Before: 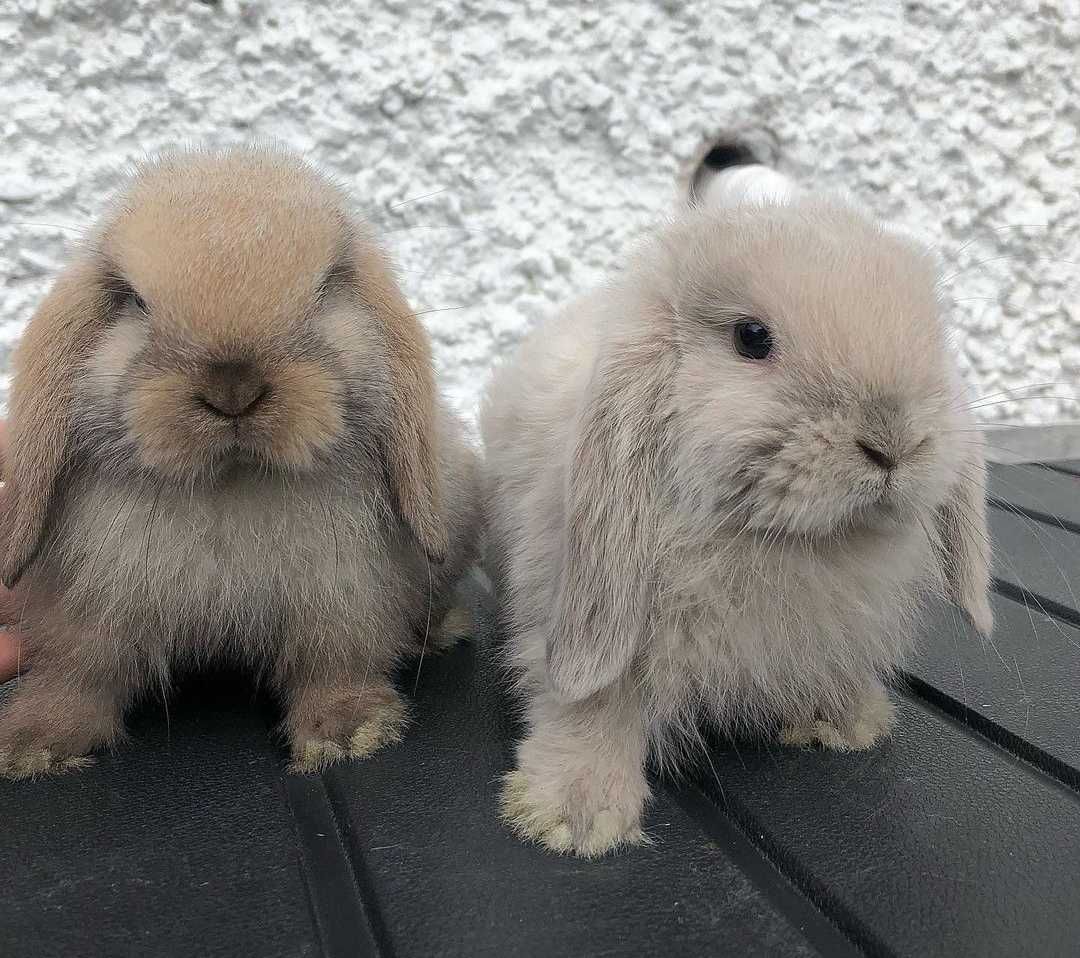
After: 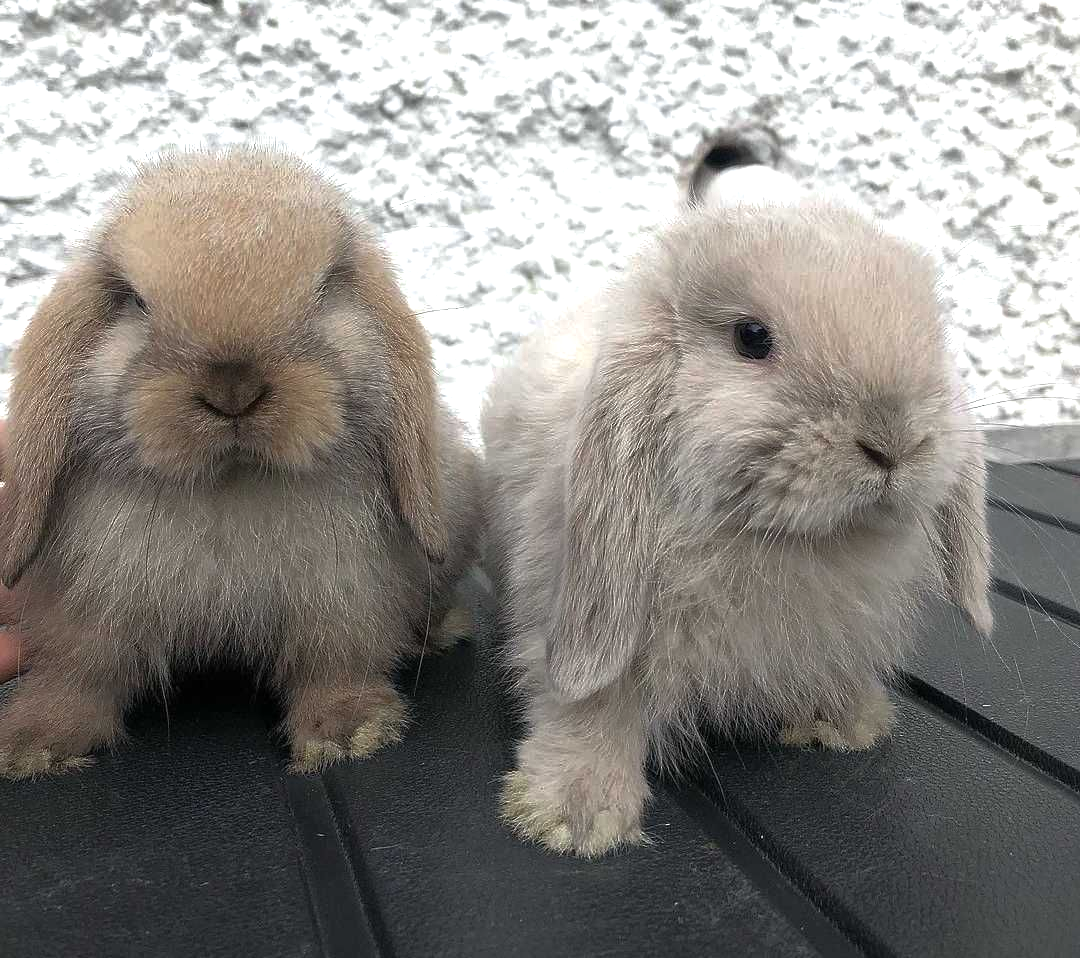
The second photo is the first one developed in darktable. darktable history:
tone equalizer: -8 EV 0.001 EV, -7 EV -0.002 EV, -6 EV 0.002 EV, -5 EV -0.018 EV, -4 EV -0.097 EV, -3 EV -0.161 EV, -2 EV 0.254 EV, -1 EV 0.713 EV, +0 EV 0.462 EV, edges refinement/feathering 500, mask exposure compensation -1.57 EV, preserve details no
